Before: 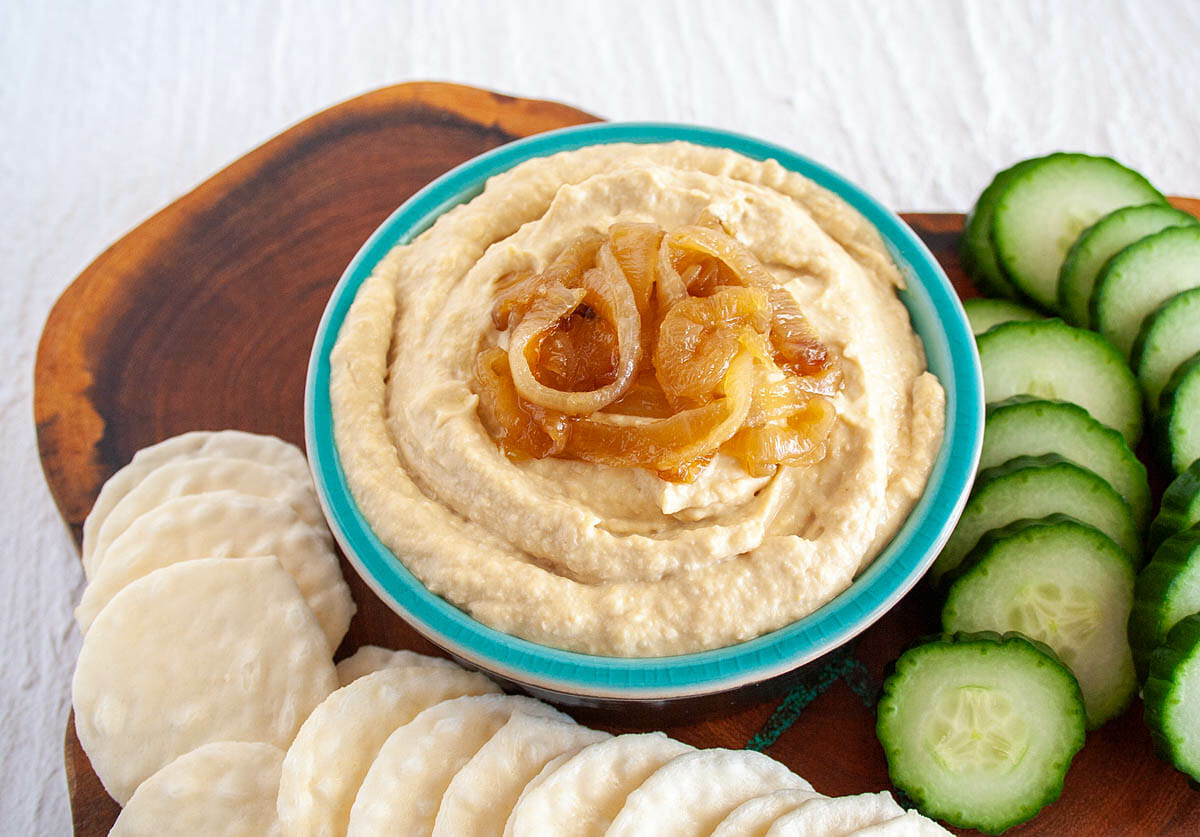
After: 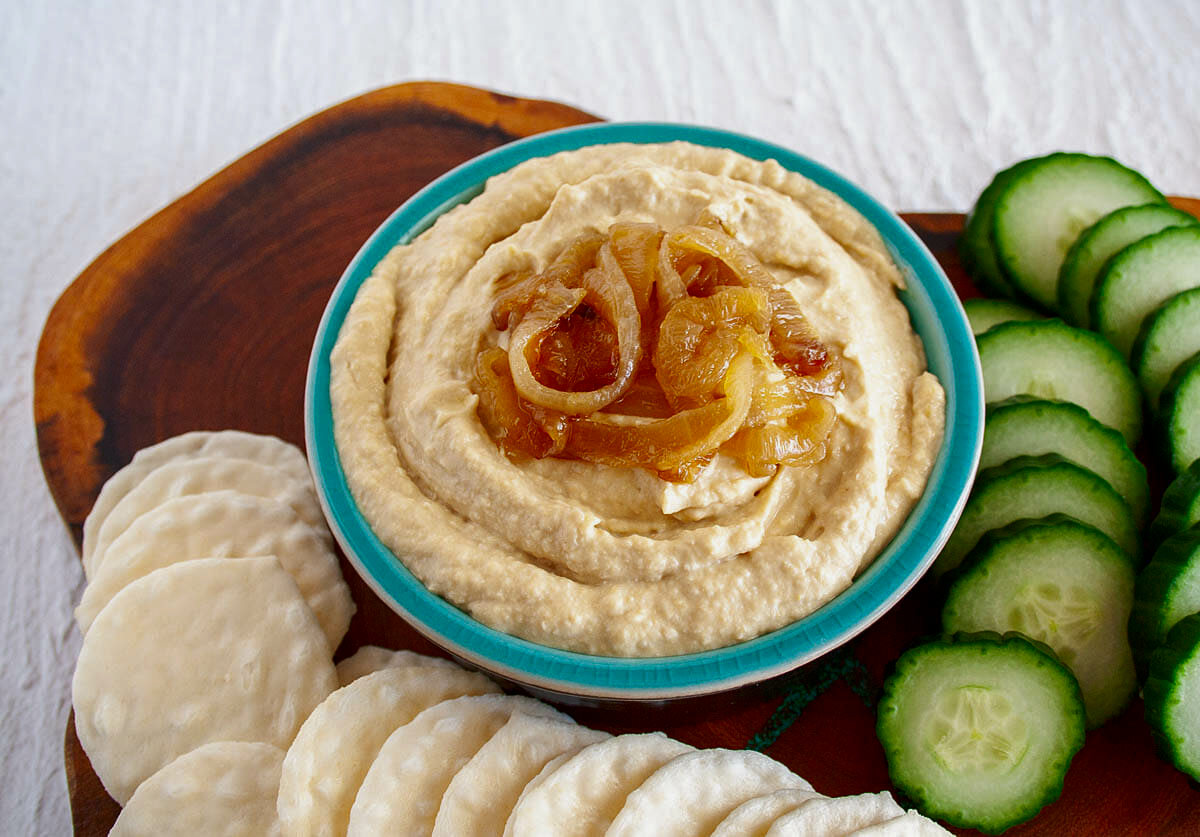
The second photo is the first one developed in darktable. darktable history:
contrast brightness saturation: brightness -0.206, saturation 0.083
exposure: exposure -0.113 EV, compensate exposure bias true, compensate highlight preservation false
